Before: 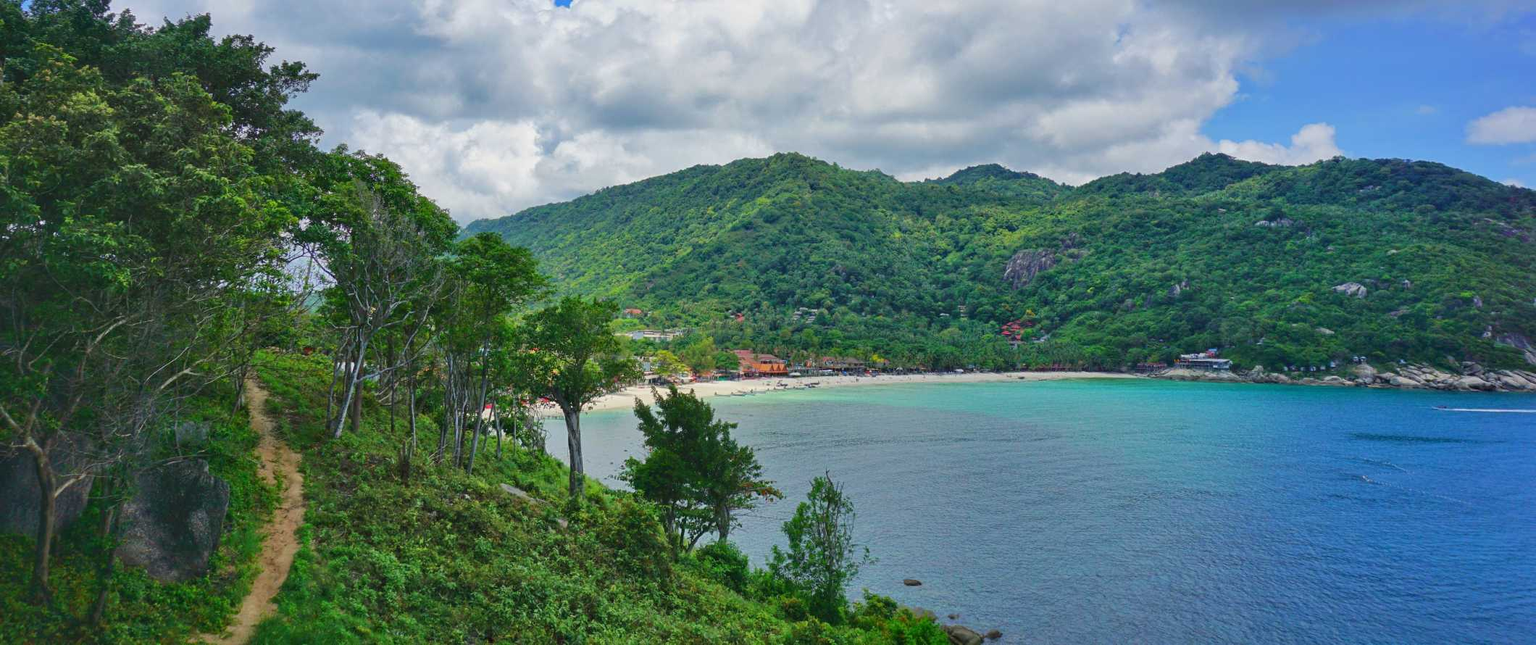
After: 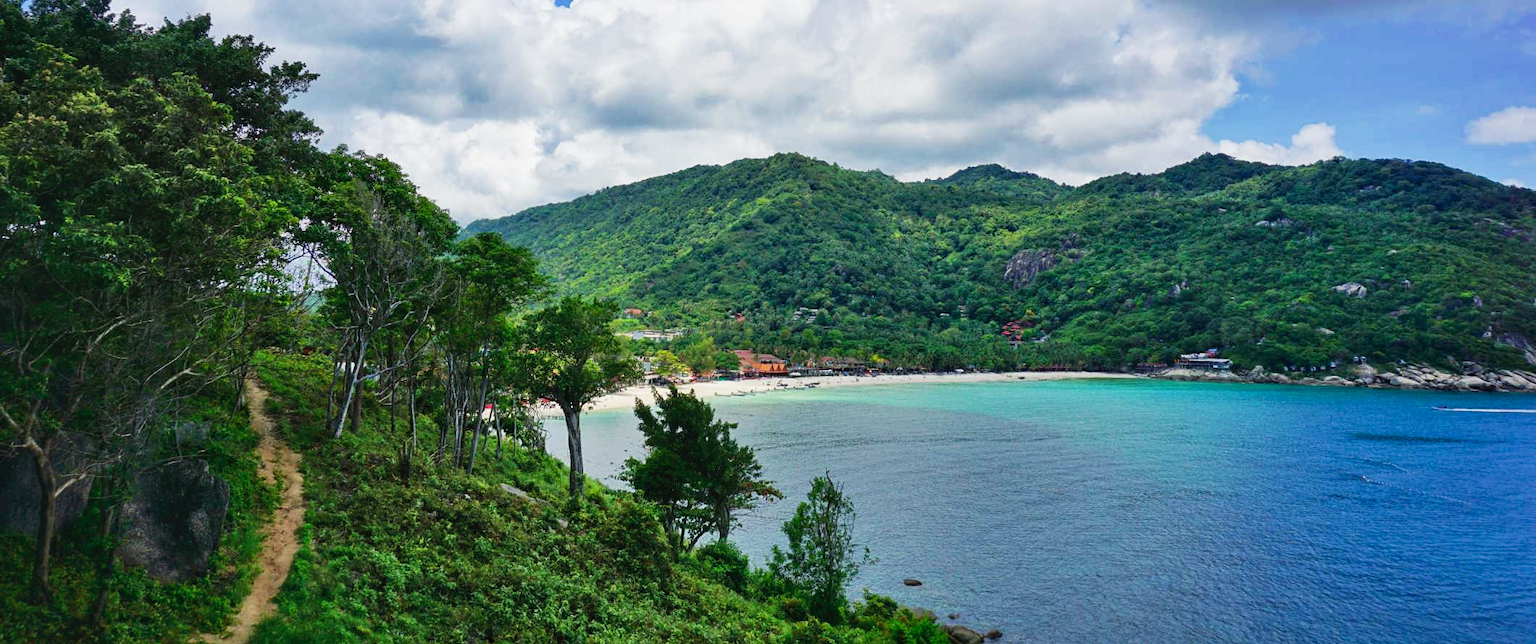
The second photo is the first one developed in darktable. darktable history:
color correction: saturation 0.8
tone curve: curves: ch0 [(0, 0) (0.003, 0.008) (0.011, 0.008) (0.025, 0.011) (0.044, 0.017) (0.069, 0.026) (0.1, 0.039) (0.136, 0.054) (0.177, 0.093) (0.224, 0.15) (0.277, 0.21) (0.335, 0.285) (0.399, 0.366) (0.468, 0.462) (0.543, 0.564) (0.623, 0.679) (0.709, 0.79) (0.801, 0.883) (0.898, 0.95) (1, 1)], preserve colors none
